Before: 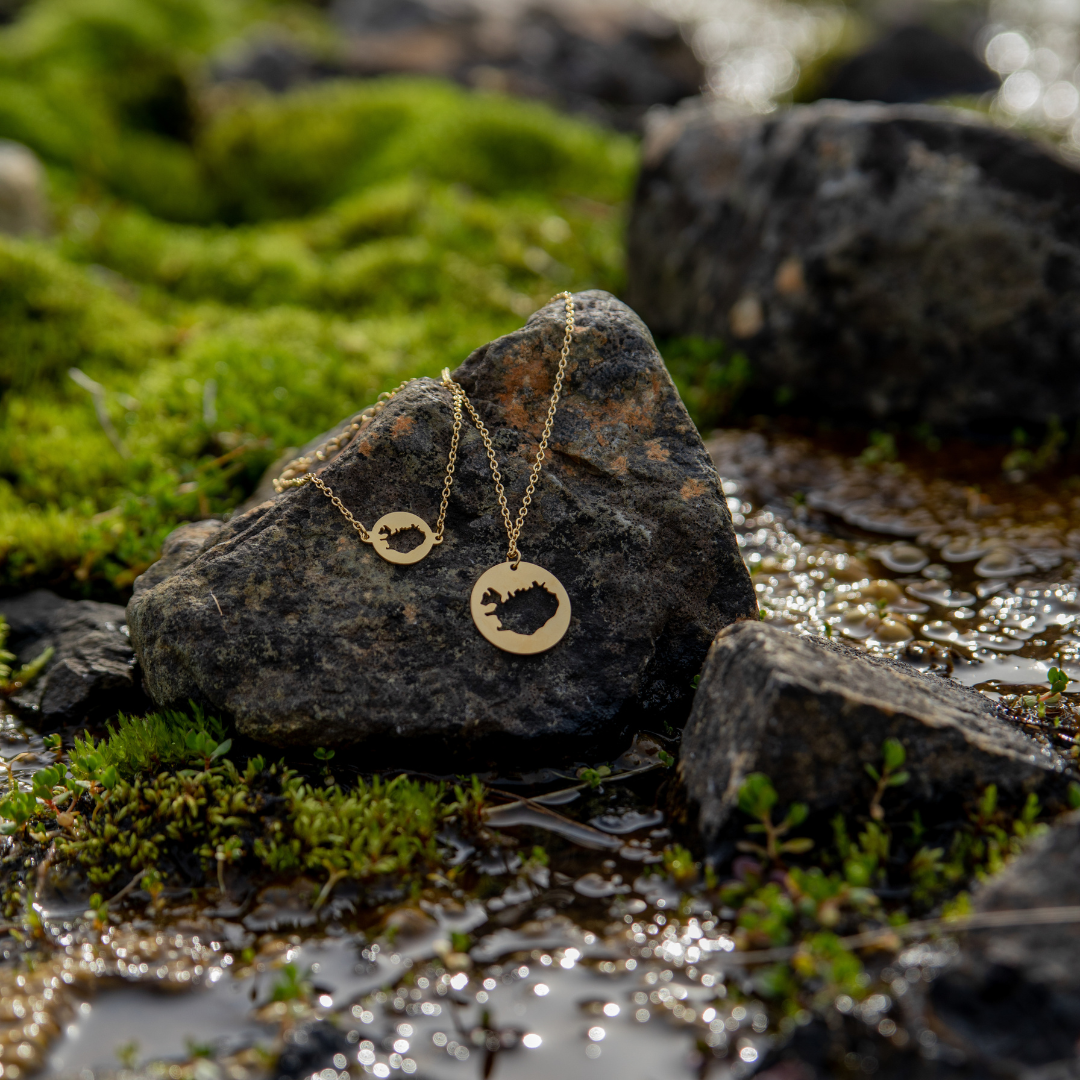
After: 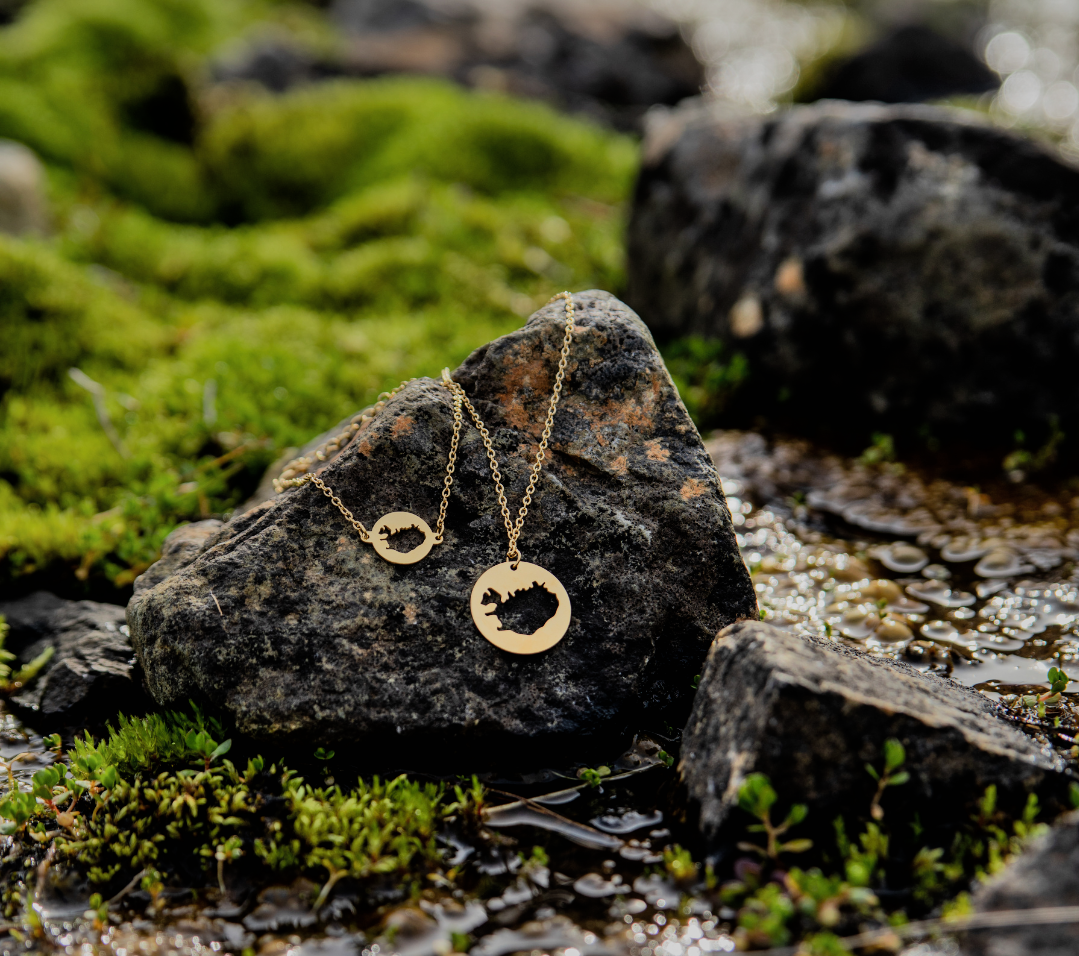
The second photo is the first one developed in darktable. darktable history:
filmic rgb: black relative exposure -7.65 EV, white relative exposure 4.56 EV, hardness 3.61
crop and rotate: top 0%, bottom 11.433%
shadows and highlights: soften with gaussian
